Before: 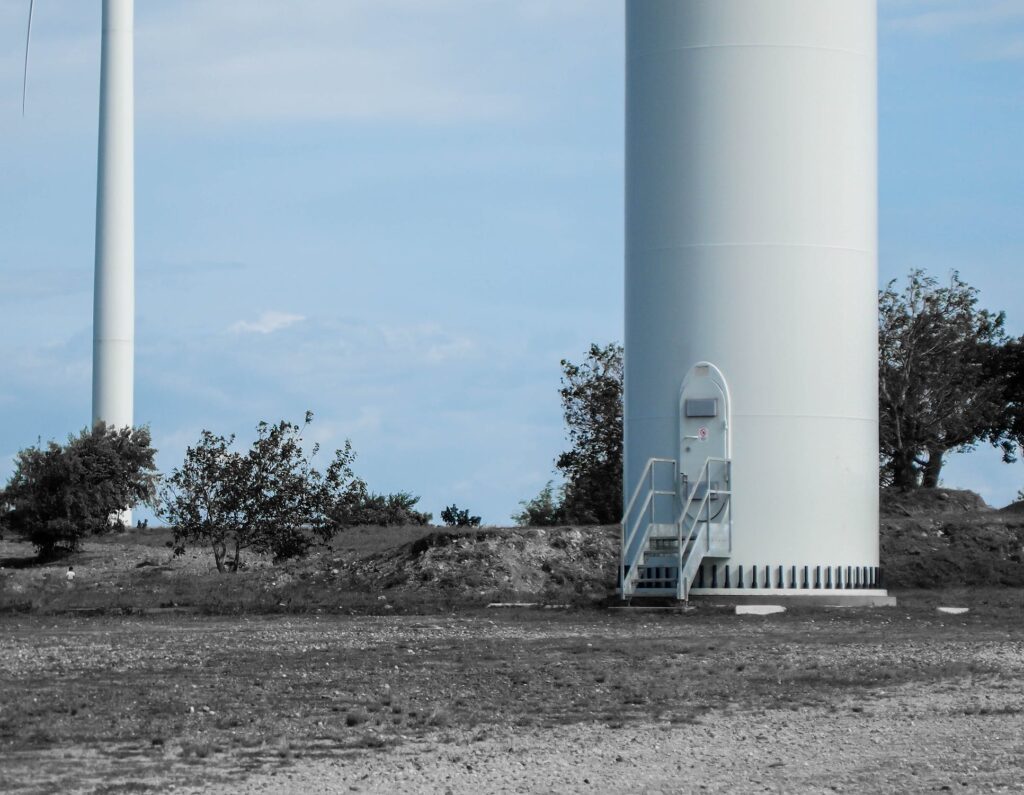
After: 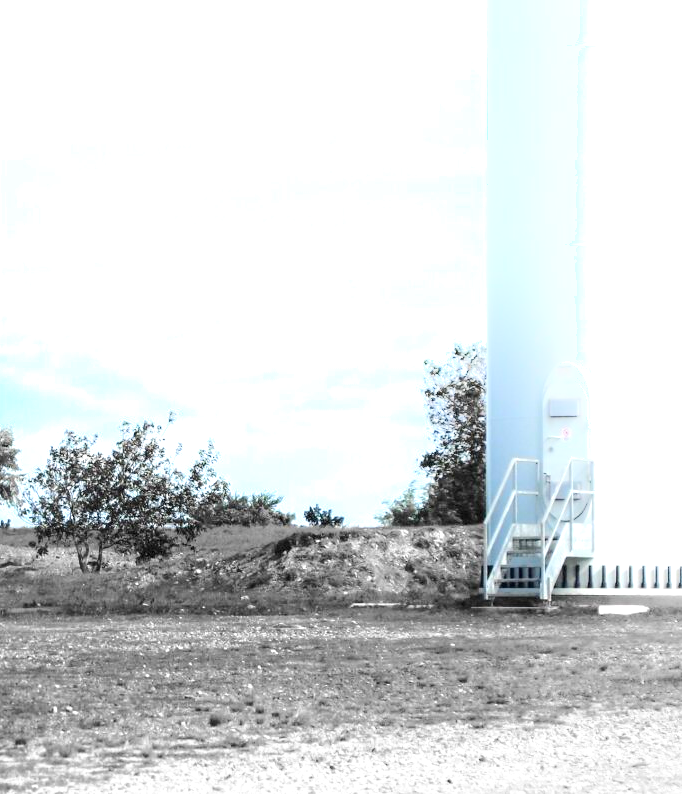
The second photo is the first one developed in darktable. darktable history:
crop and rotate: left 13.409%, right 19.924%
shadows and highlights: shadows -24.28, highlights 49.77, soften with gaussian
exposure: black level correction 0, exposure 1.379 EV, compensate exposure bias true, compensate highlight preservation false
